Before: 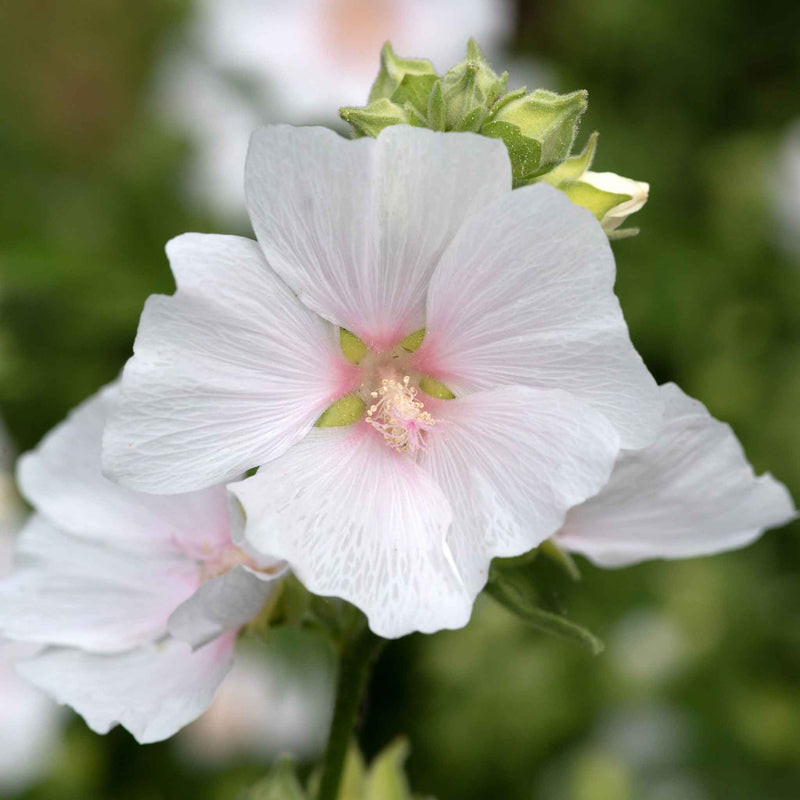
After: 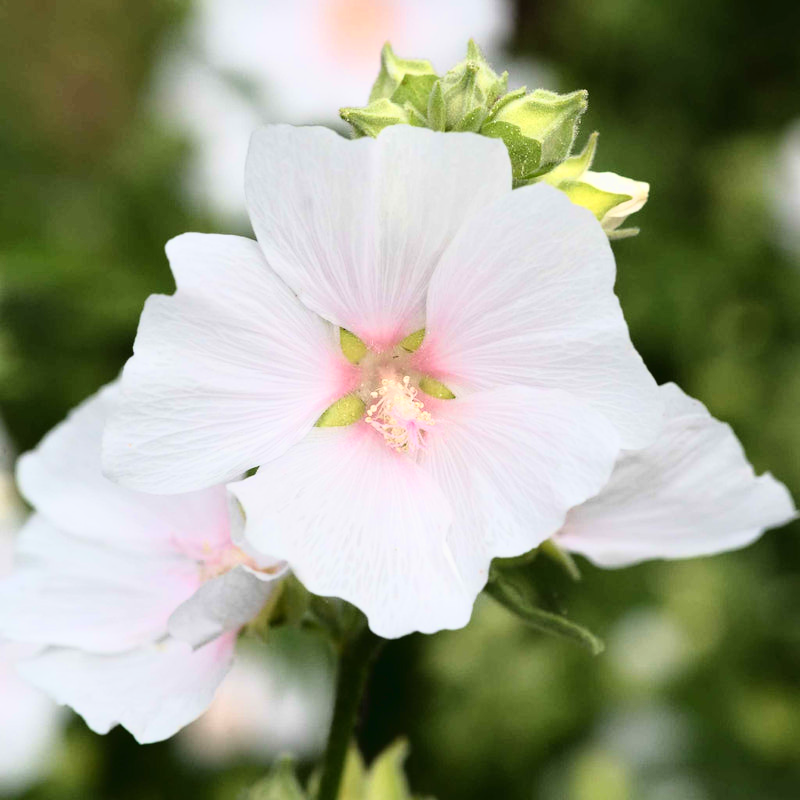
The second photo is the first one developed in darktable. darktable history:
tone curve: curves: ch0 [(0, 0.023) (0.087, 0.065) (0.184, 0.168) (0.45, 0.54) (0.57, 0.683) (0.706, 0.841) (0.877, 0.948) (1, 0.984)]; ch1 [(0, 0) (0.388, 0.369) (0.447, 0.447) (0.505, 0.5) (0.534, 0.528) (0.57, 0.571) (0.592, 0.602) (0.644, 0.663) (1, 1)]; ch2 [(0, 0) (0.314, 0.223) (0.427, 0.405) (0.492, 0.496) (0.524, 0.547) (0.534, 0.57) (0.583, 0.605) (0.673, 0.667) (1, 1)]
